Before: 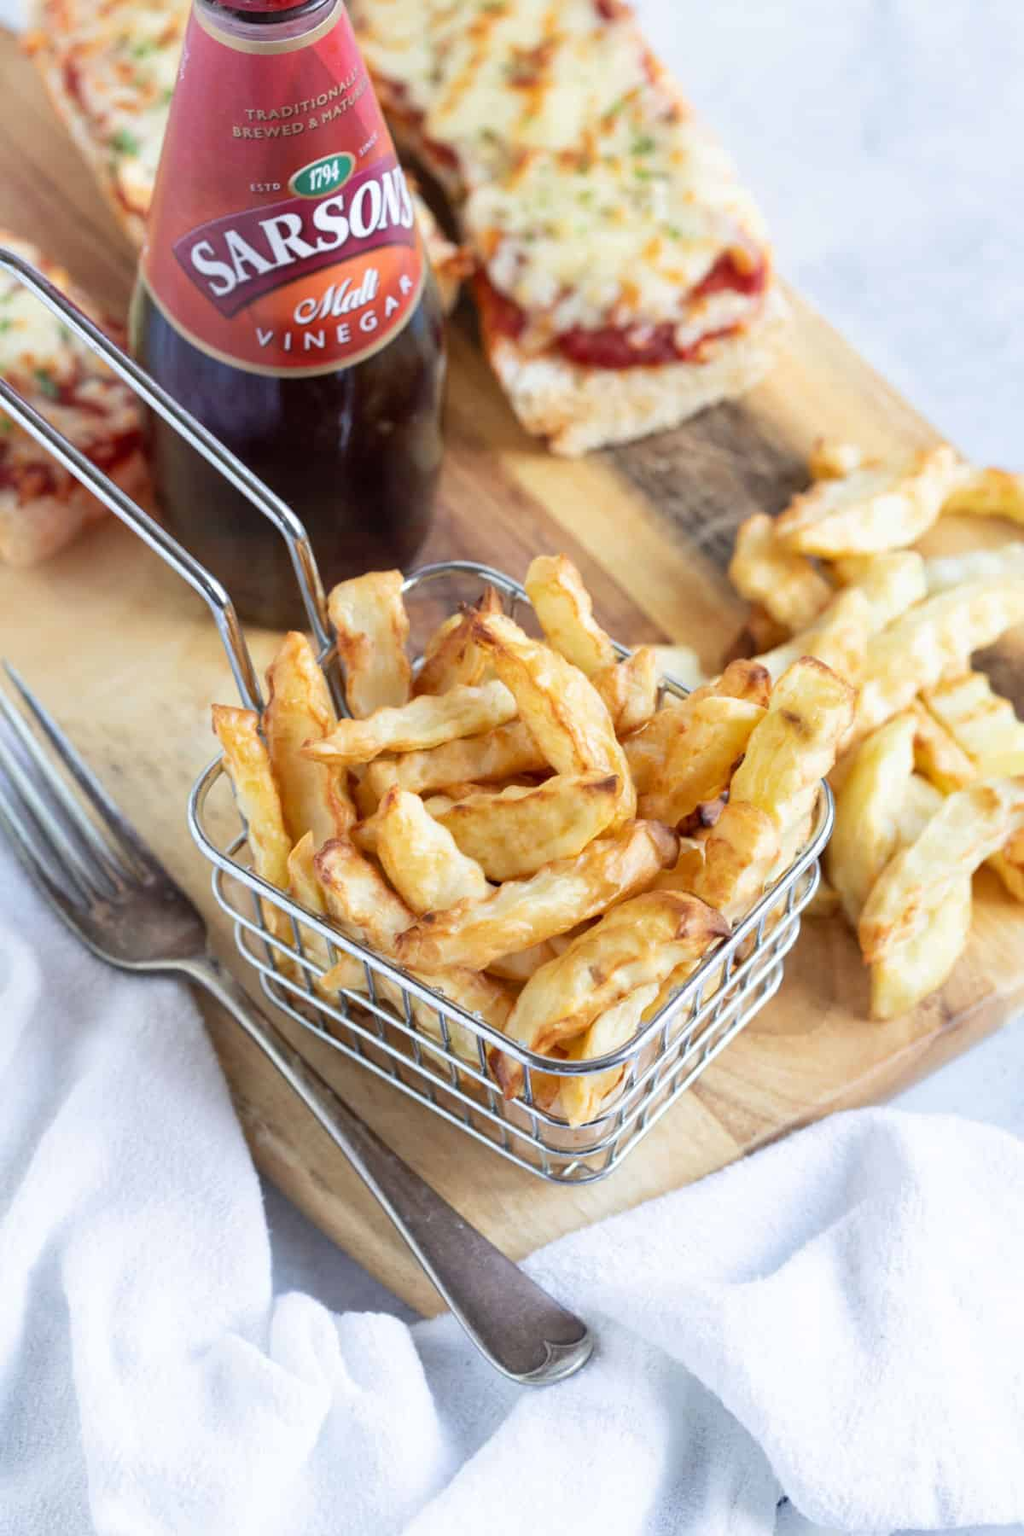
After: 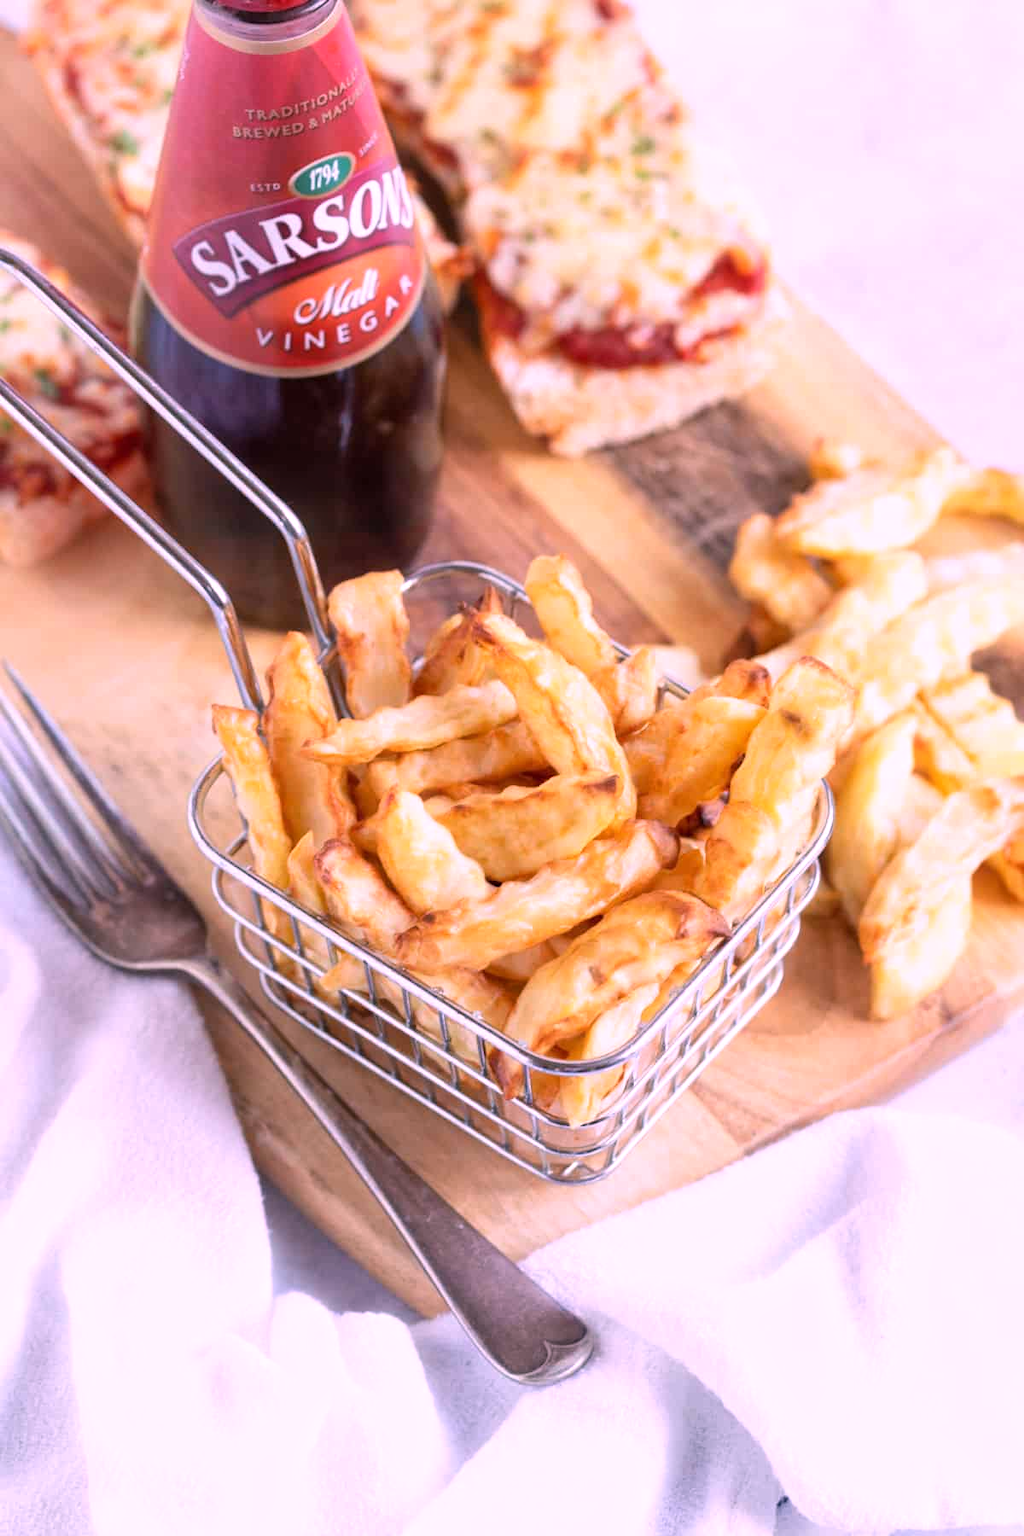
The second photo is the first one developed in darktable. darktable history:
bloom: size 3%, threshold 100%, strength 0%
white balance: red 1.188, blue 1.11
